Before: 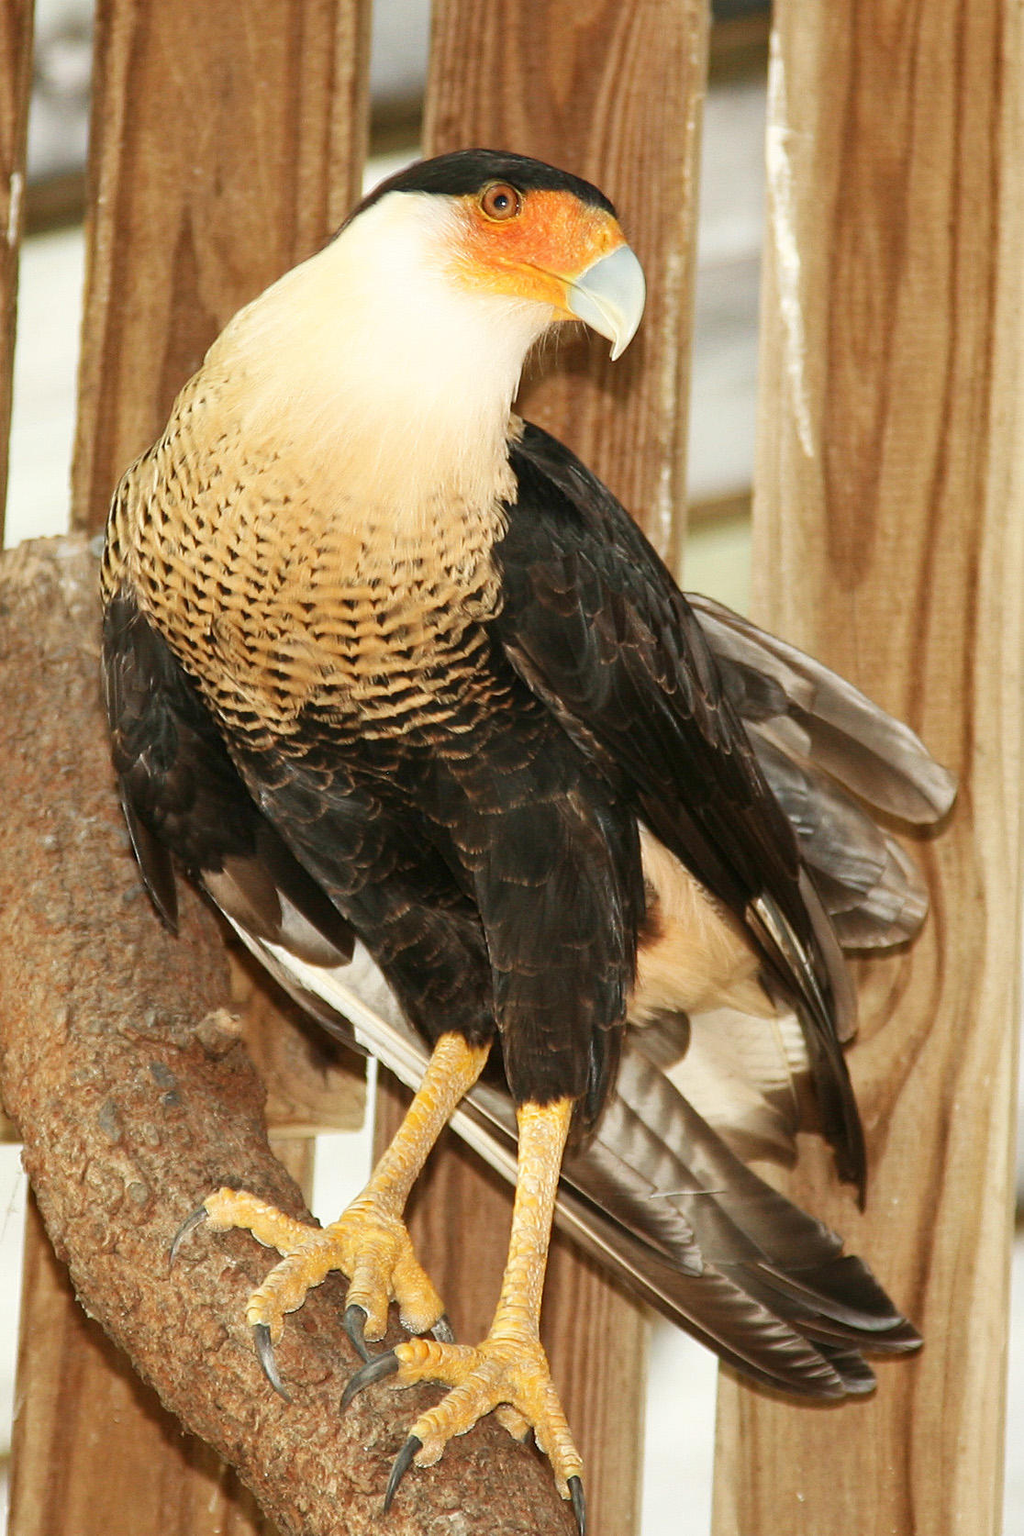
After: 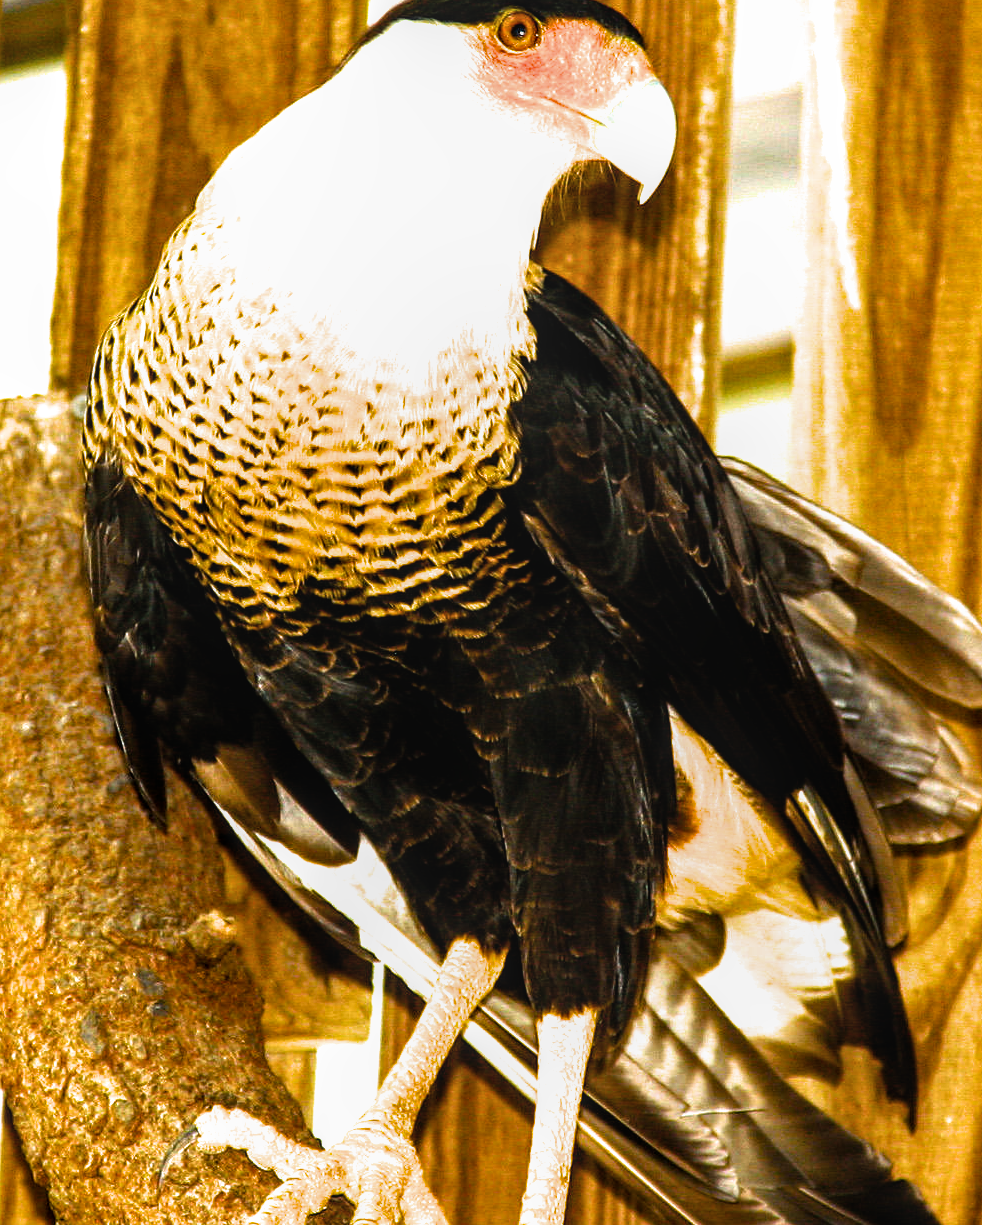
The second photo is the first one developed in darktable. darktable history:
crop and rotate: left 2.464%, top 11.298%, right 9.467%, bottom 15.494%
filmic rgb: black relative exposure -8.19 EV, white relative exposure 2.2 EV, target white luminance 99.938%, hardness 7.09, latitude 75.08%, contrast 1.317, highlights saturation mix -2.61%, shadows ↔ highlights balance 29.82%, color science v6 (2022), iterations of high-quality reconstruction 0
color balance rgb: power › chroma 0.522%, power › hue 263°, perceptual saturation grading › global saturation 73.791%, perceptual saturation grading › shadows -29.044%, perceptual brilliance grading › global brilliance 14.727%, perceptual brilliance grading › shadows -34.359%, global vibrance 40.019%
local contrast: detail 117%
